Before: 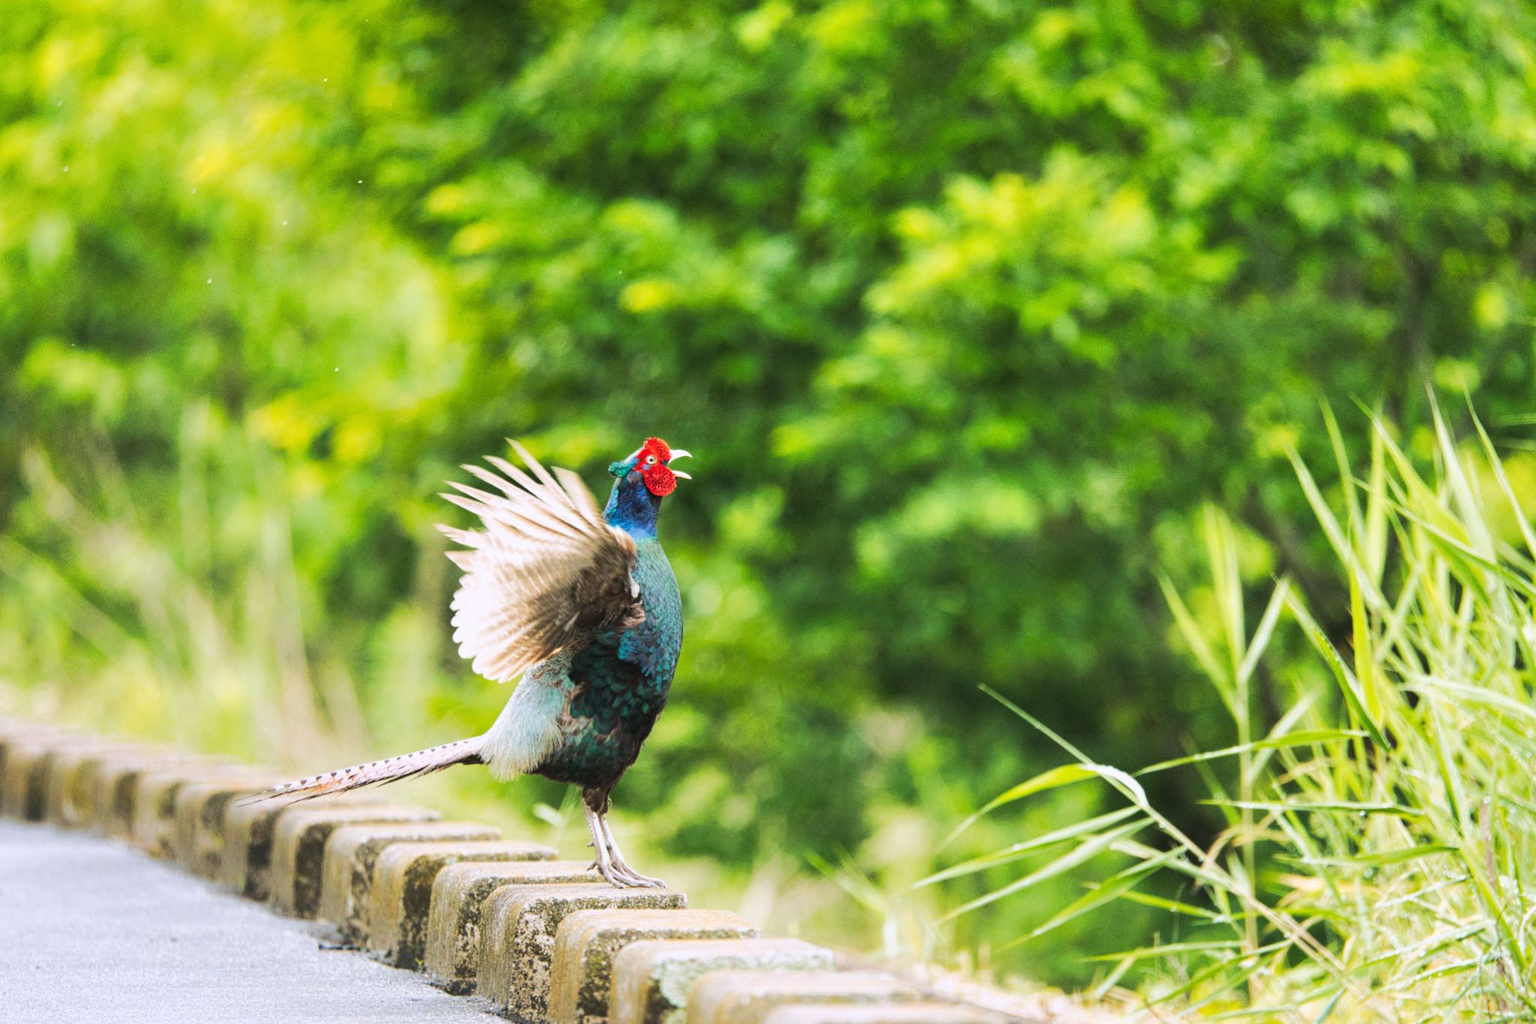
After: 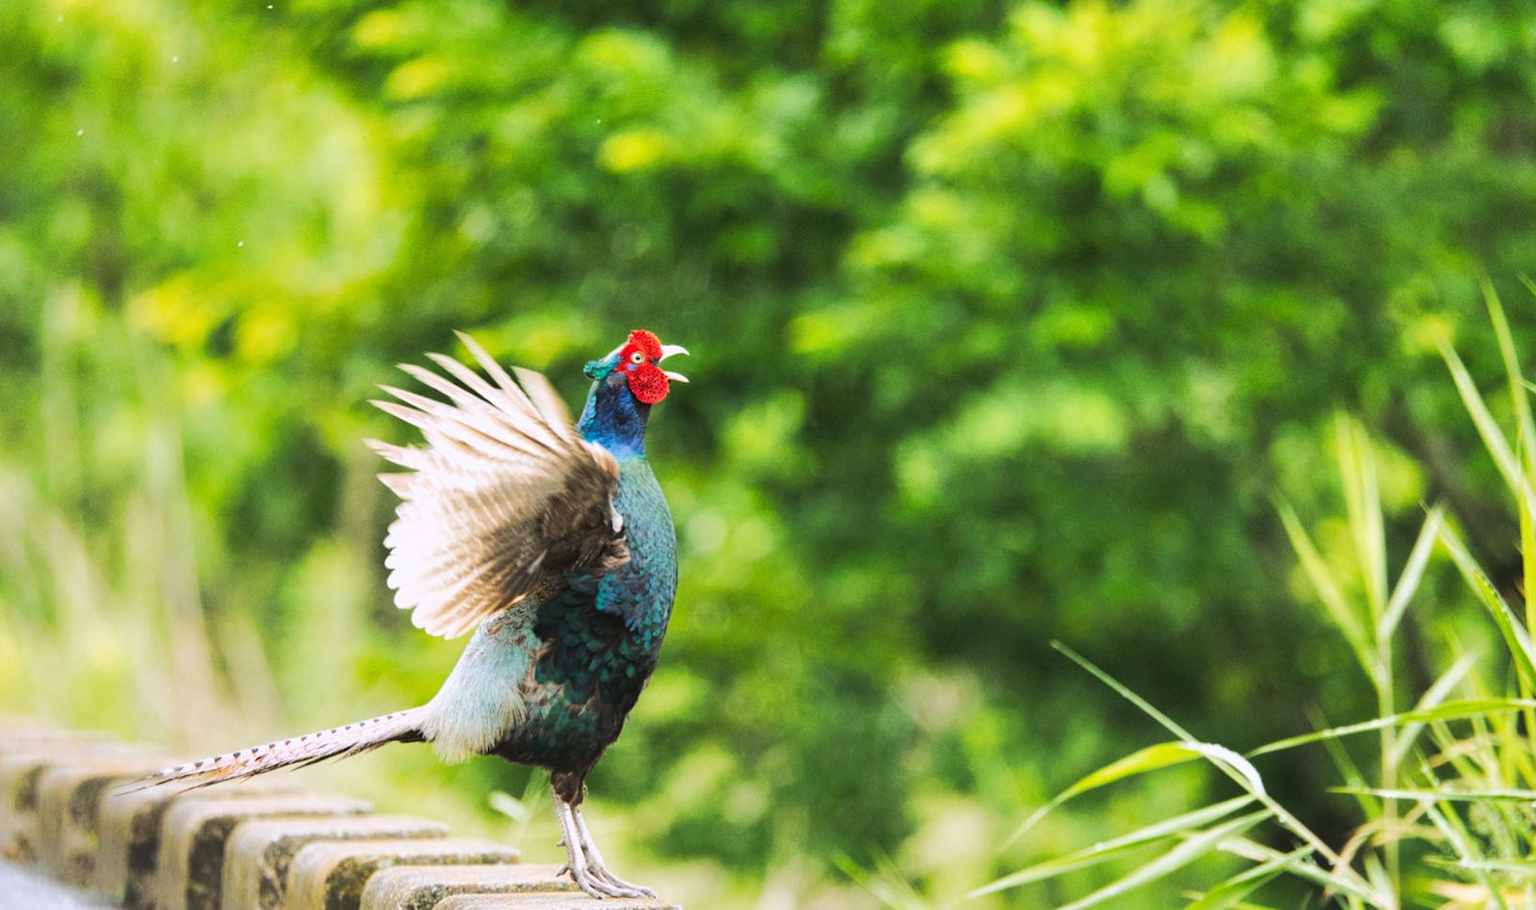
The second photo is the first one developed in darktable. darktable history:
crop: left 9.553%, top 17.26%, right 11.202%, bottom 12.334%
